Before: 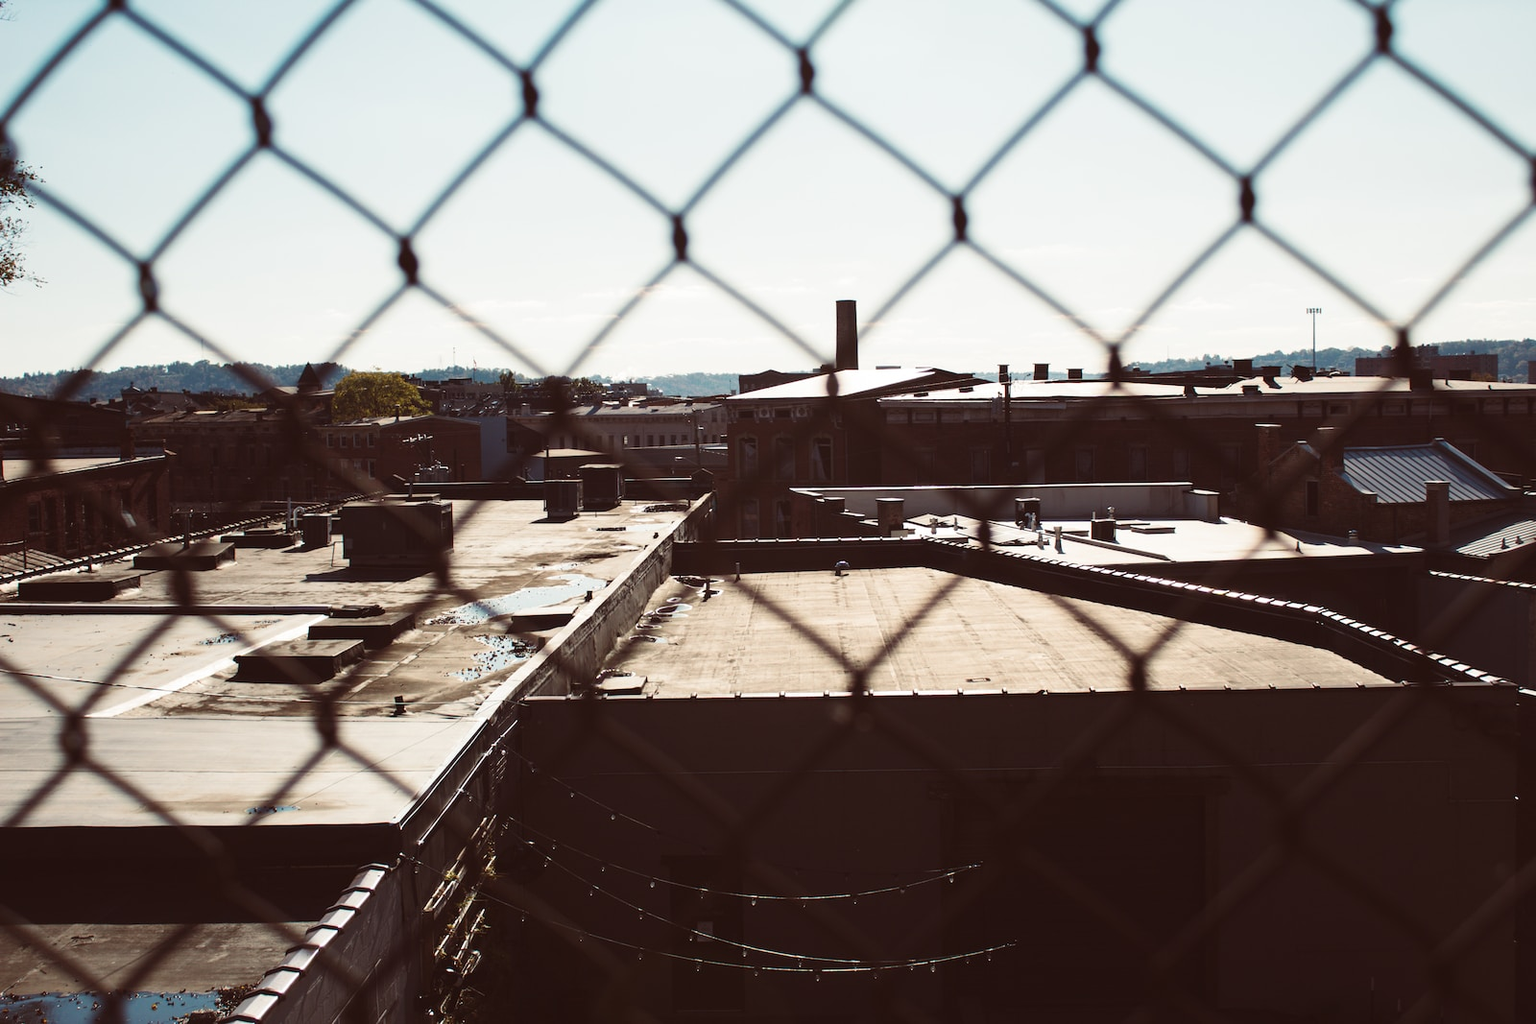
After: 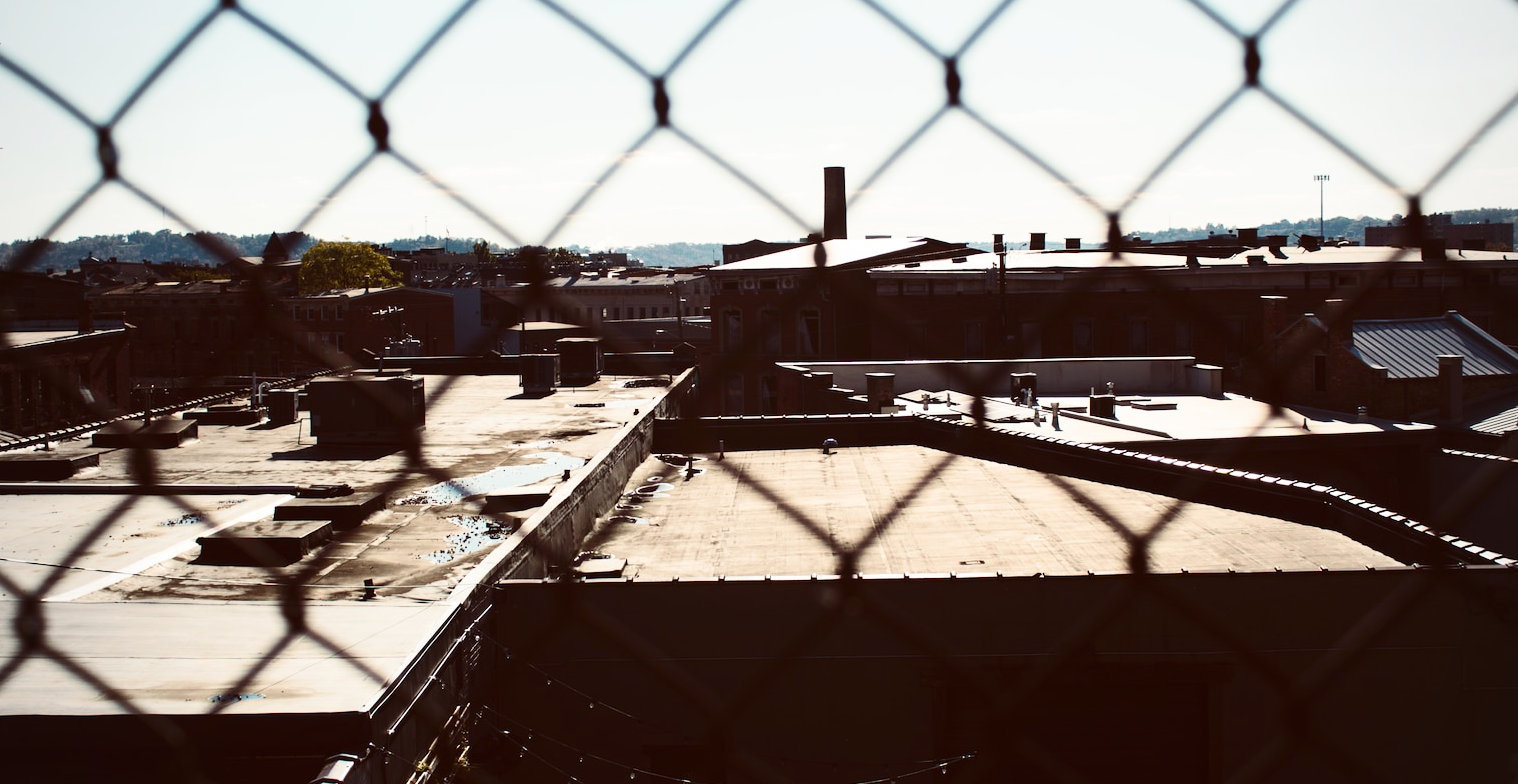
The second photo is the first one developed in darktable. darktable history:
shadows and highlights: radius 333.43, shadows 64.75, highlights 6.02, compress 87.39%, soften with gaussian
vignetting: brightness -0.174
crop and rotate: left 2.964%, top 13.761%, right 2.121%, bottom 12.697%
contrast brightness saturation: contrast 0.22
color balance rgb: linear chroma grading › global chroma 9.924%, perceptual saturation grading › global saturation -1.503%, perceptual saturation grading › highlights -7.174%, perceptual saturation grading › mid-tones 8.149%, perceptual saturation grading › shadows 4.985%
